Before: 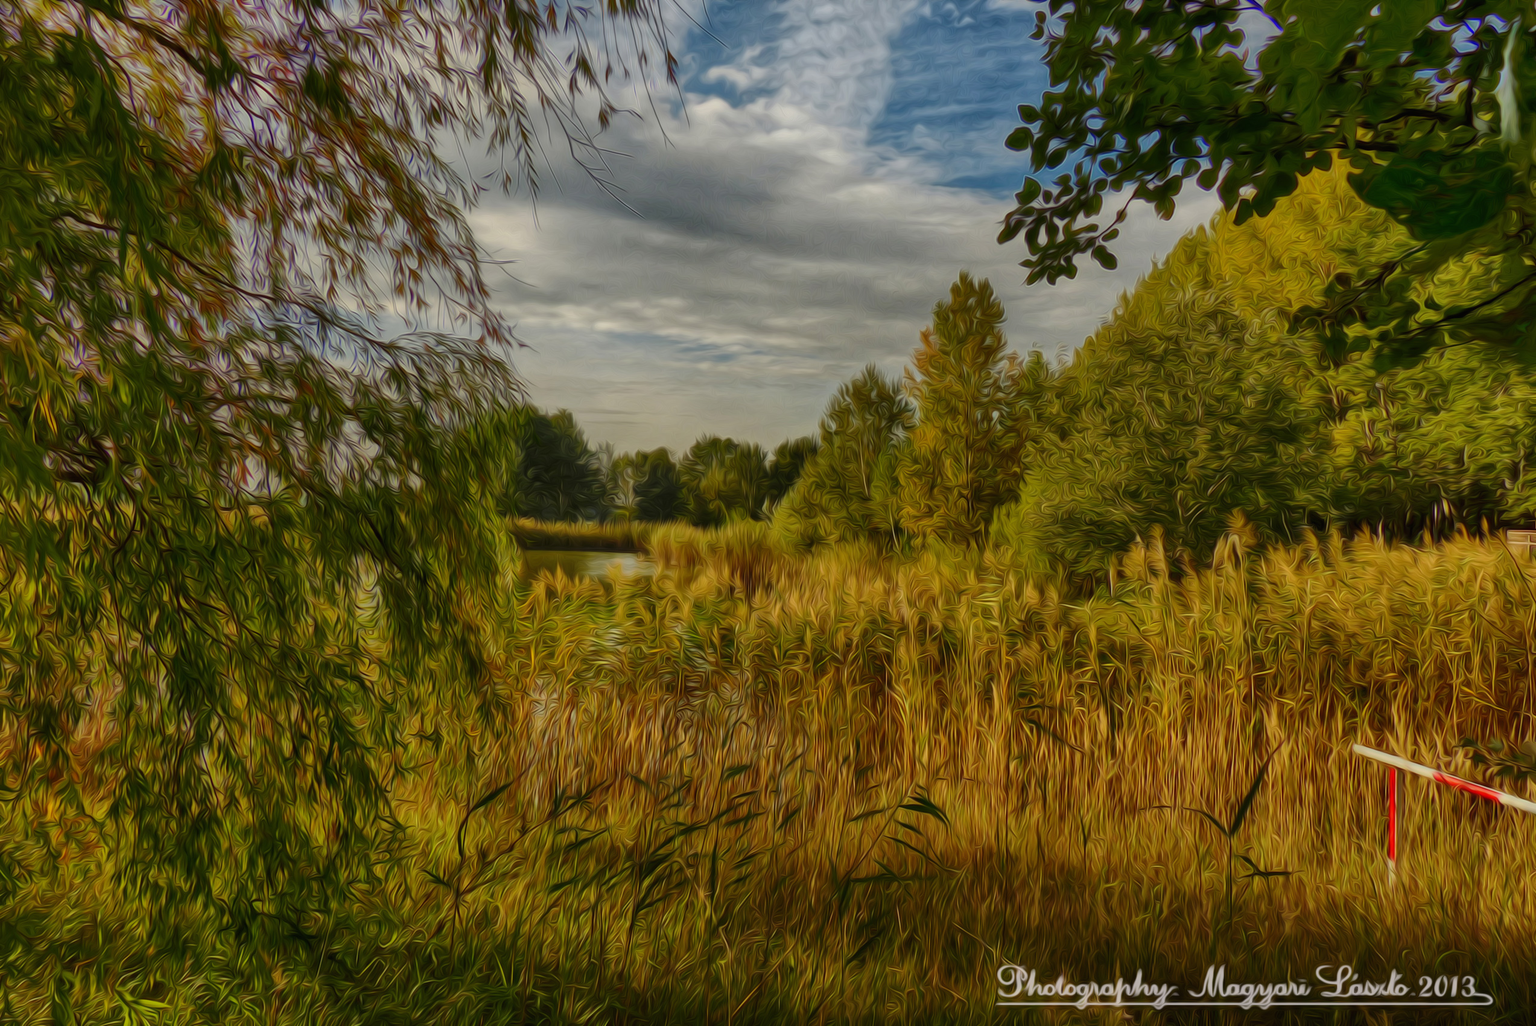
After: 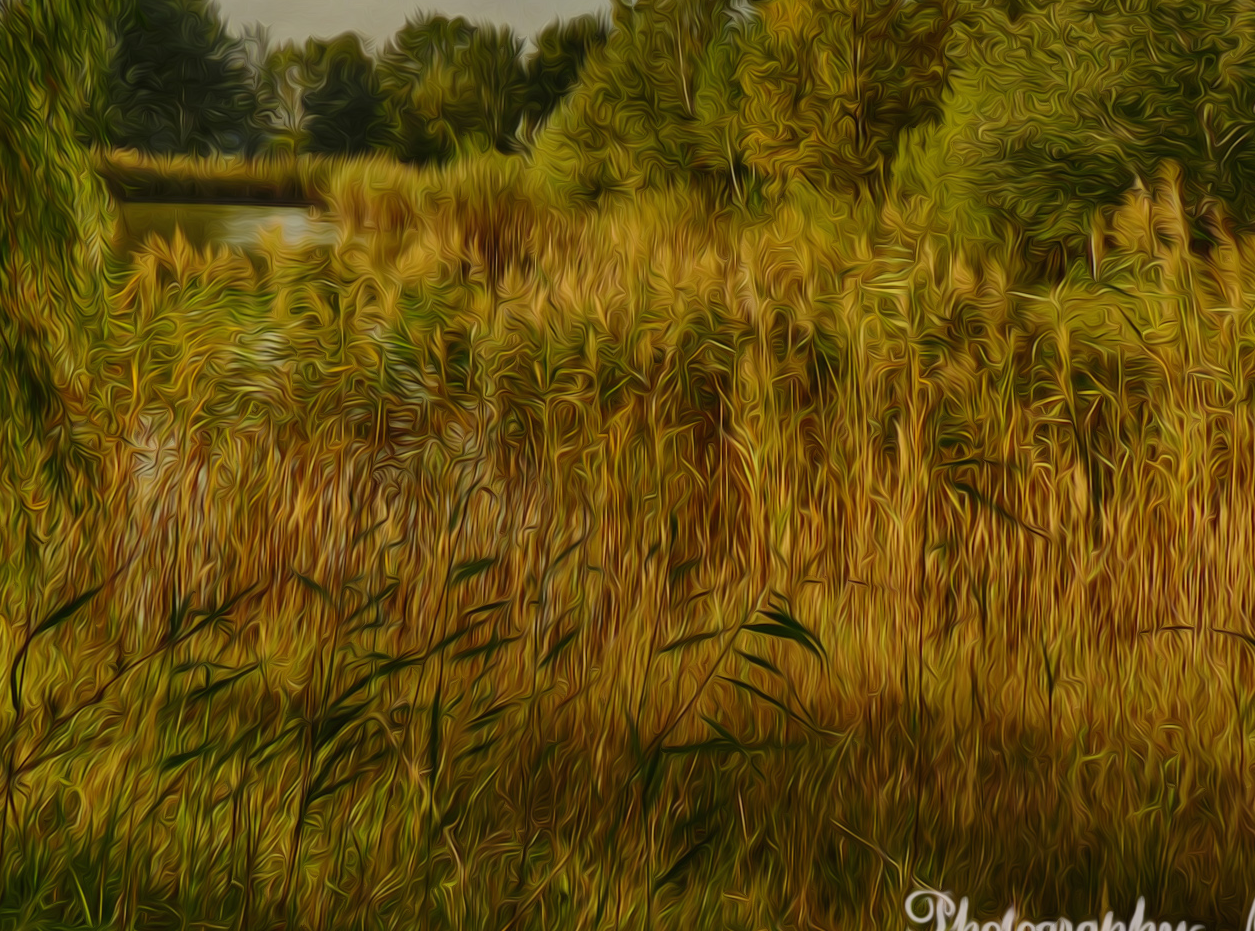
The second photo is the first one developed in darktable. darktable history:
crop: left 29.41%, top 41.733%, right 21.283%, bottom 3.488%
